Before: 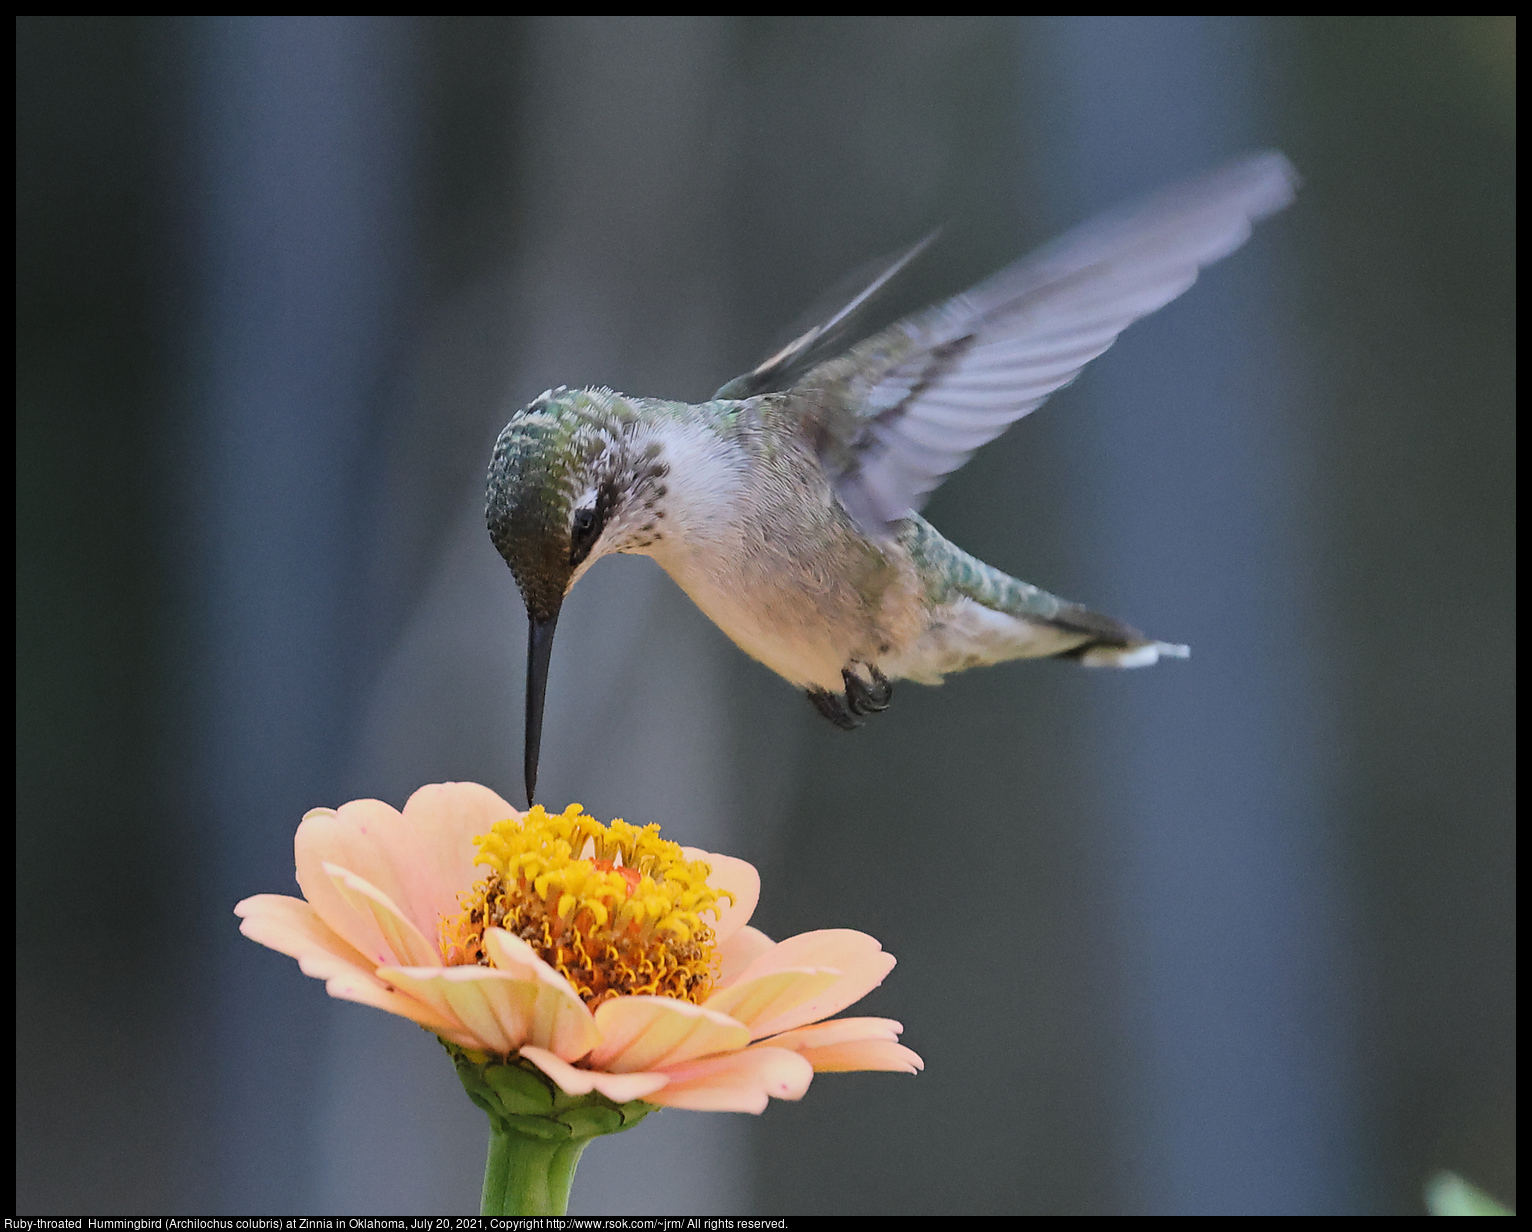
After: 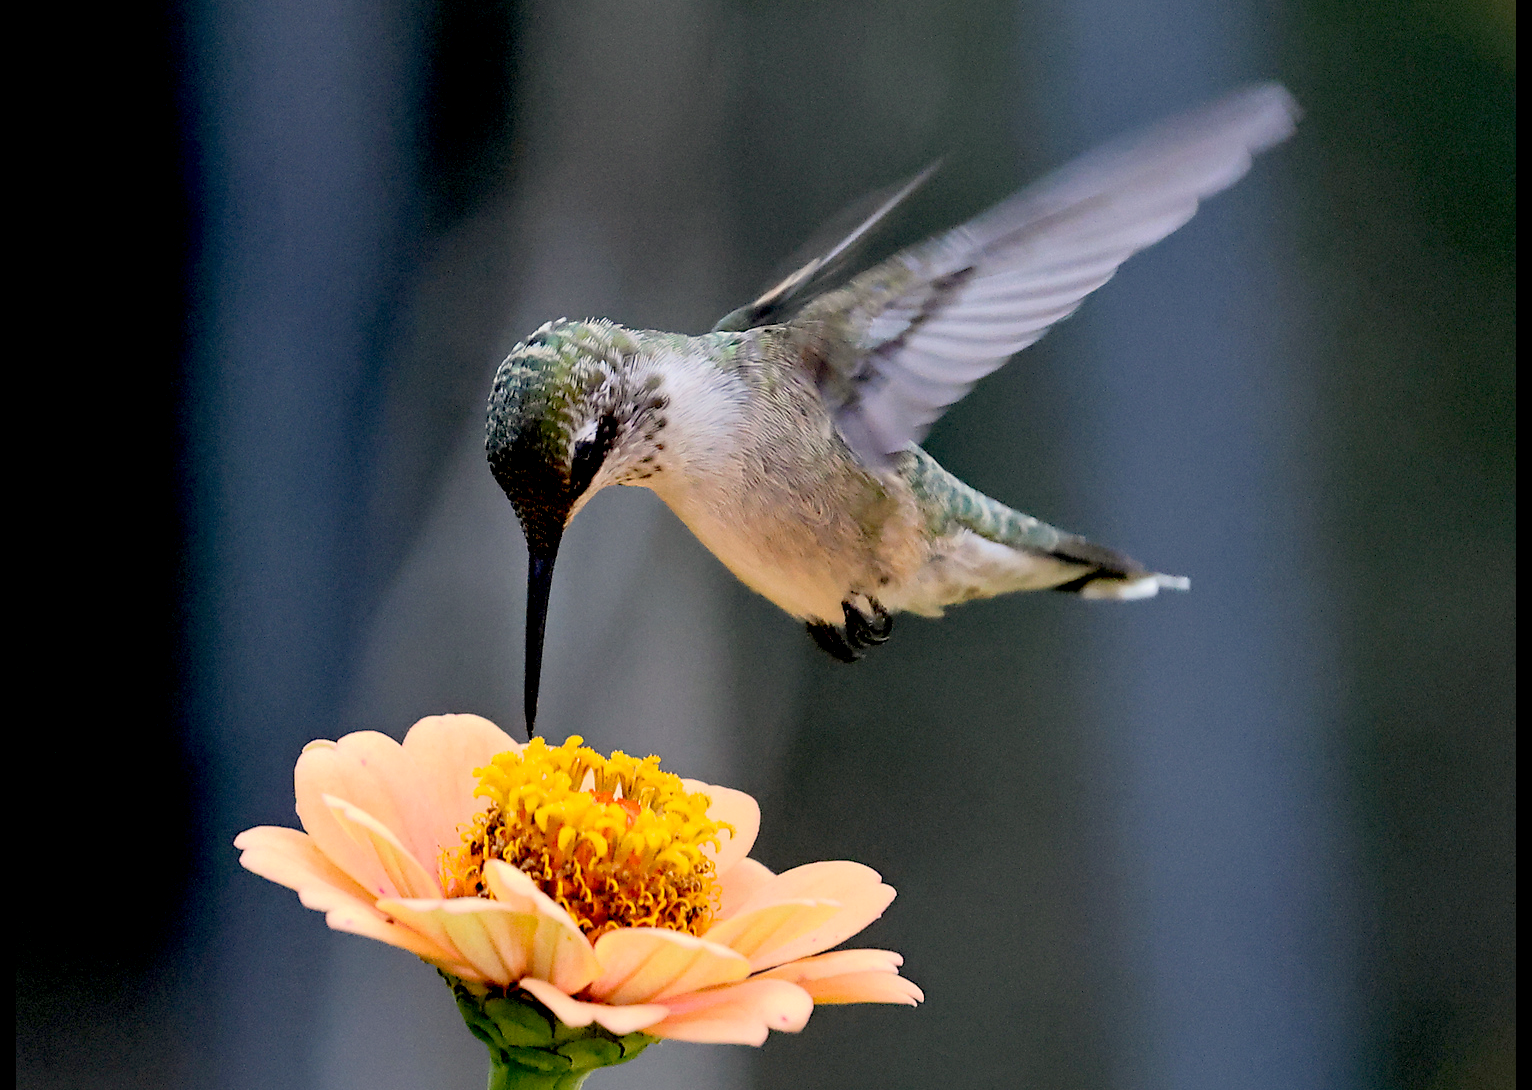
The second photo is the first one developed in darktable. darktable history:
crop and rotate: top 5.596%, bottom 5.855%
exposure: black level correction 0.032, exposure 0.307 EV, compensate exposure bias true, compensate highlight preservation false
color calibration: gray › normalize channels true, x 0.329, y 0.345, temperature 5647.18 K, gamut compression 0.008
